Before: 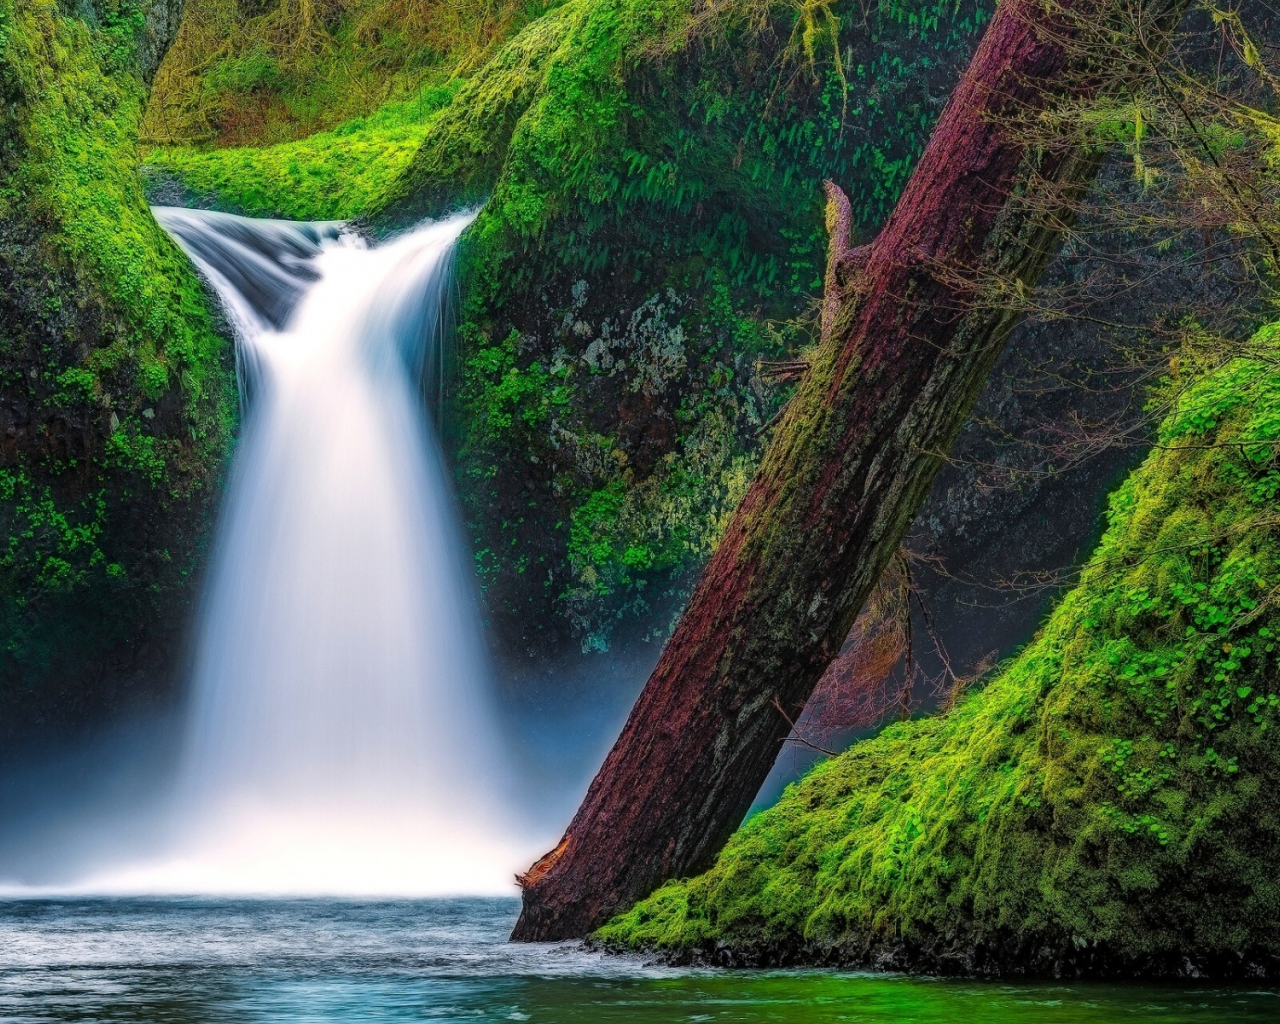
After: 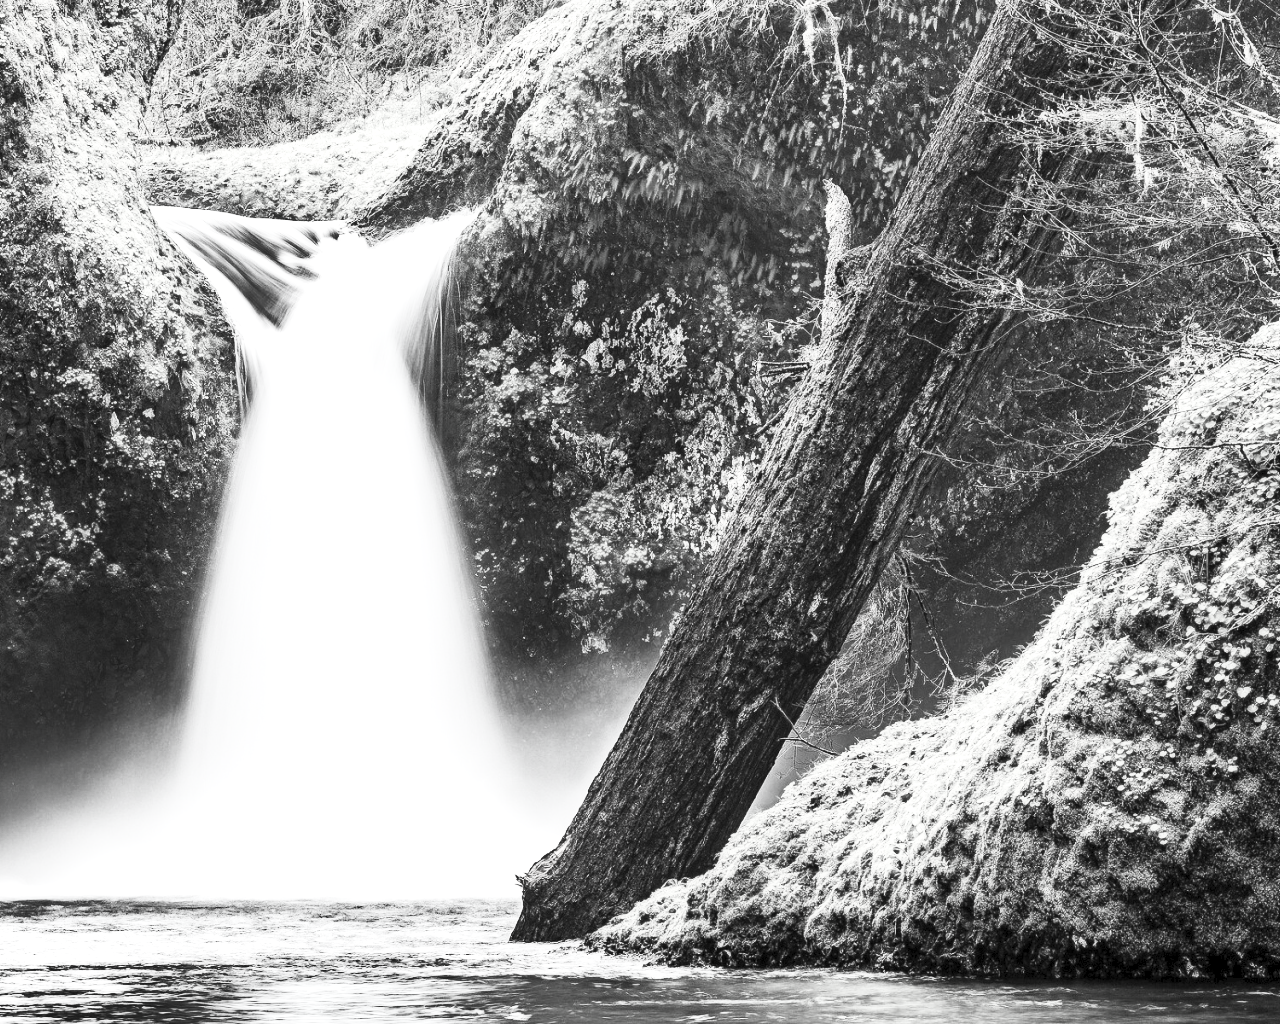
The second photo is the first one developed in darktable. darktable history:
exposure: exposure 1.061 EV, compensate highlight preservation false
contrast brightness saturation: contrast 0.525, brightness 0.456, saturation -0.99
shadows and highlights: soften with gaussian
